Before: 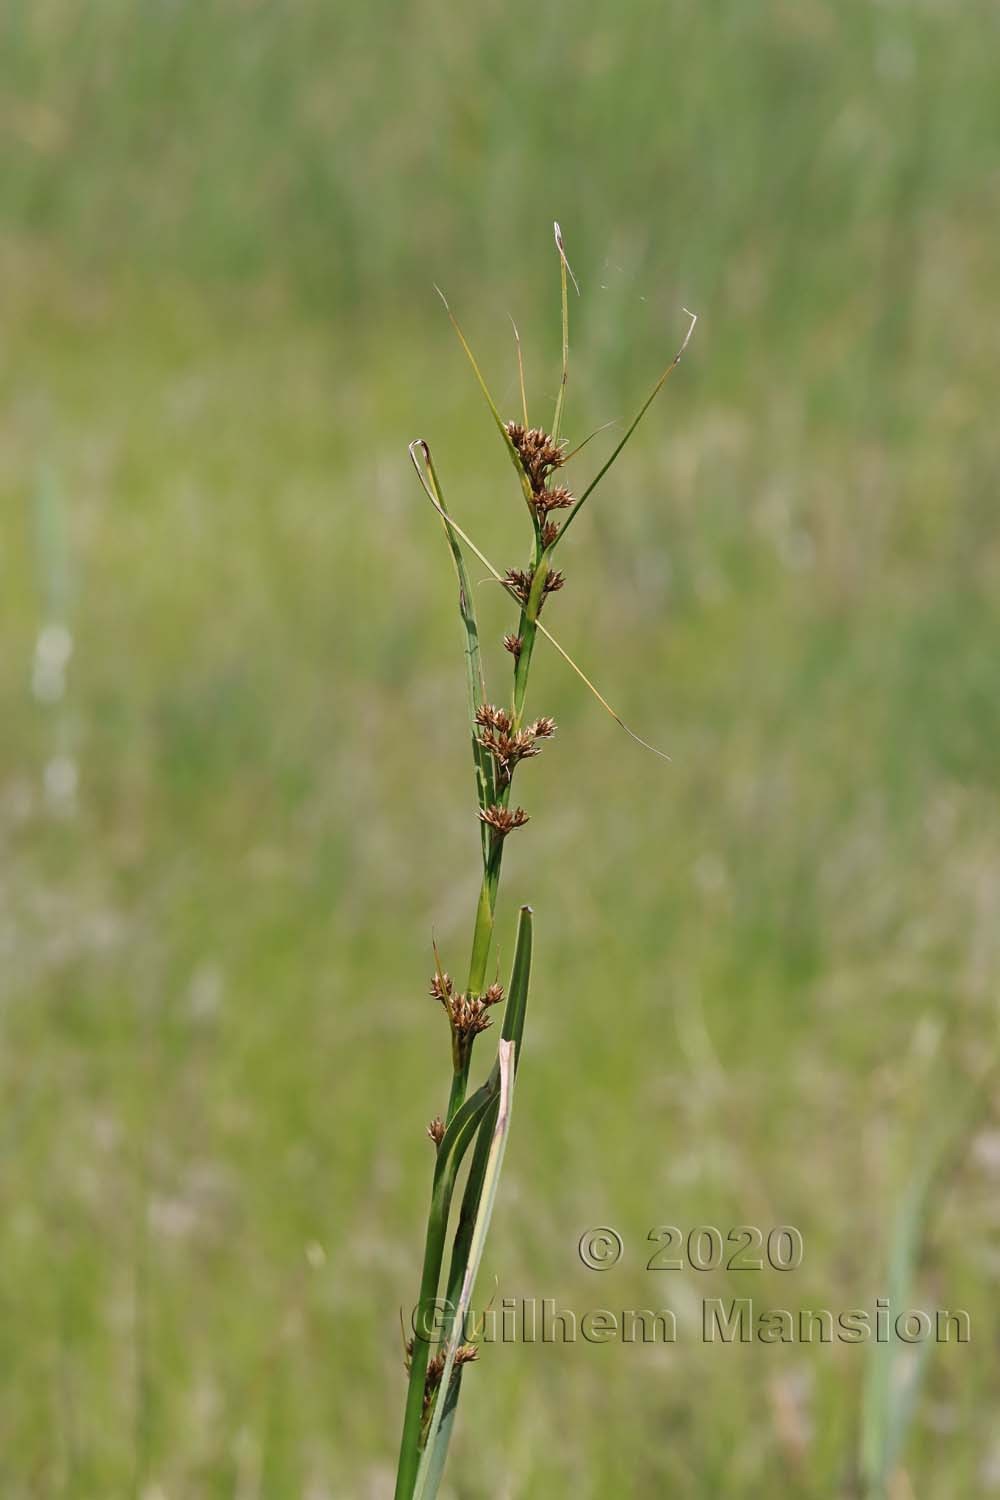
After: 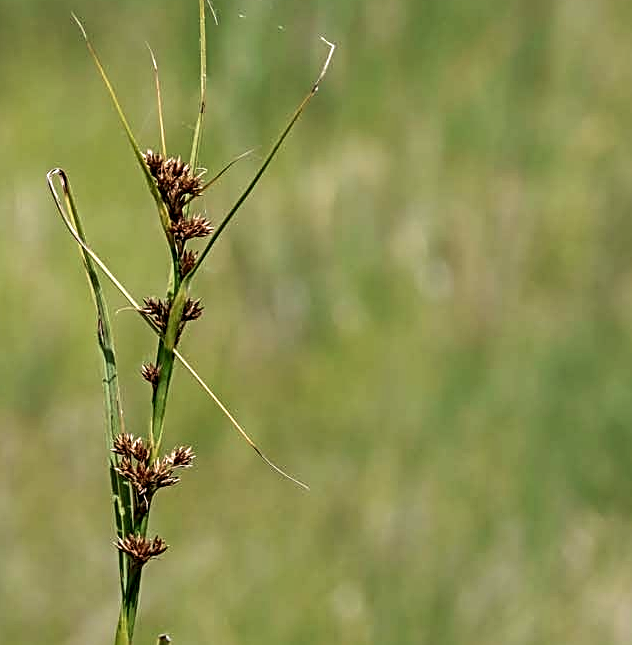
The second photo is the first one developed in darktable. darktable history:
velvia: on, module defaults
local contrast: highlights 60%, shadows 63%, detail 160%
sharpen: radius 2.757
crop: left 36.294%, top 18.12%, right 0.457%, bottom 38.848%
